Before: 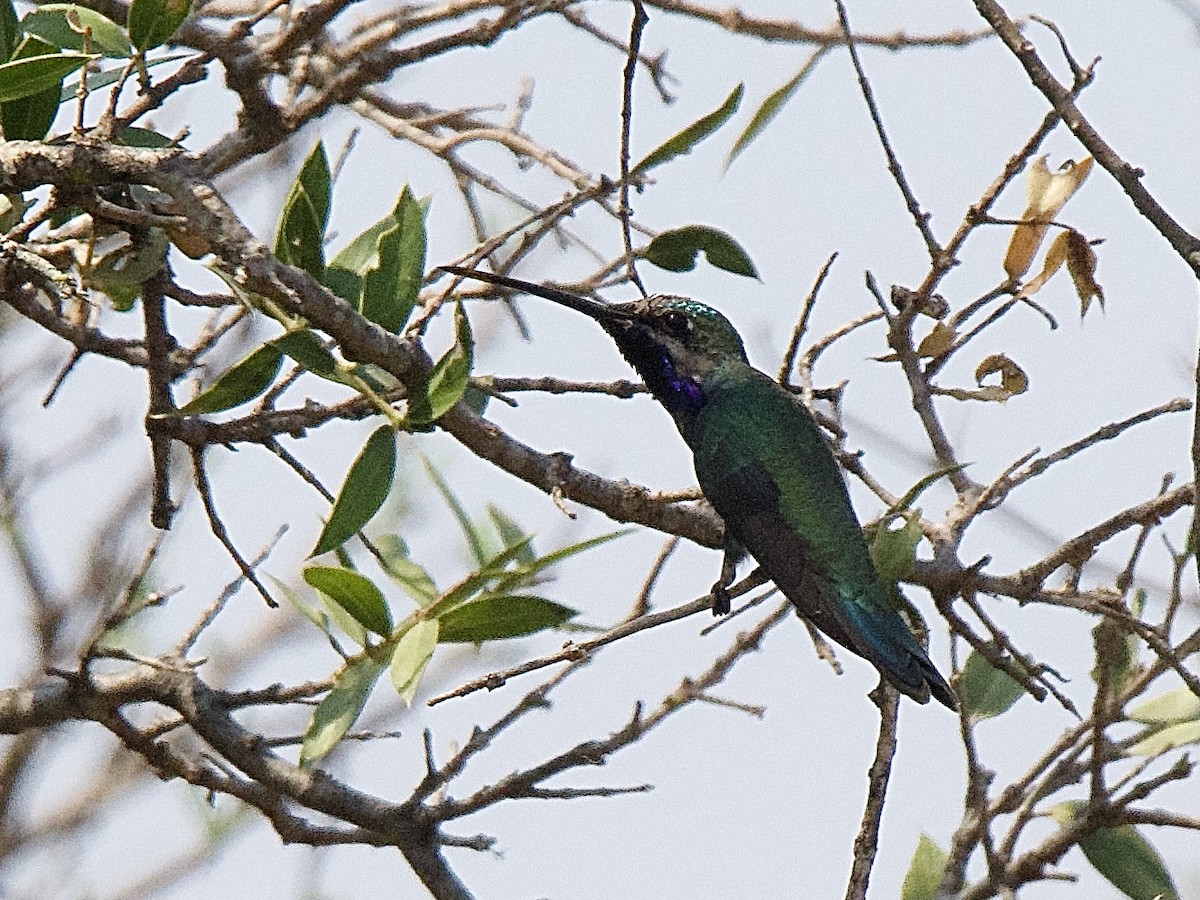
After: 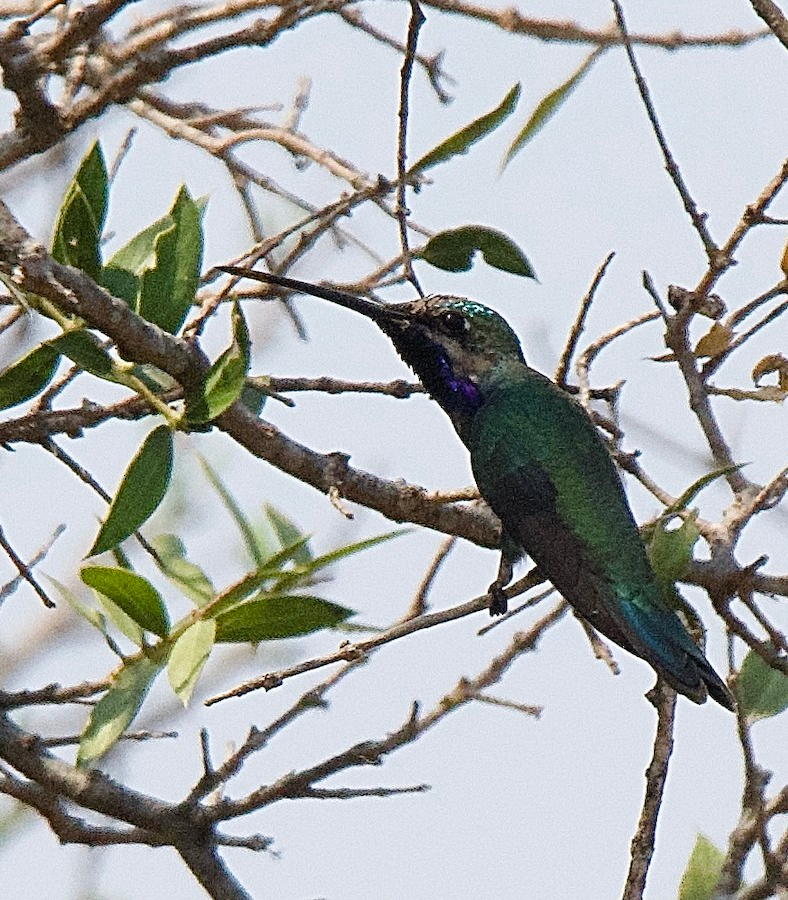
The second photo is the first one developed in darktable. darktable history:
crop and rotate: left 18.596%, right 15.666%
